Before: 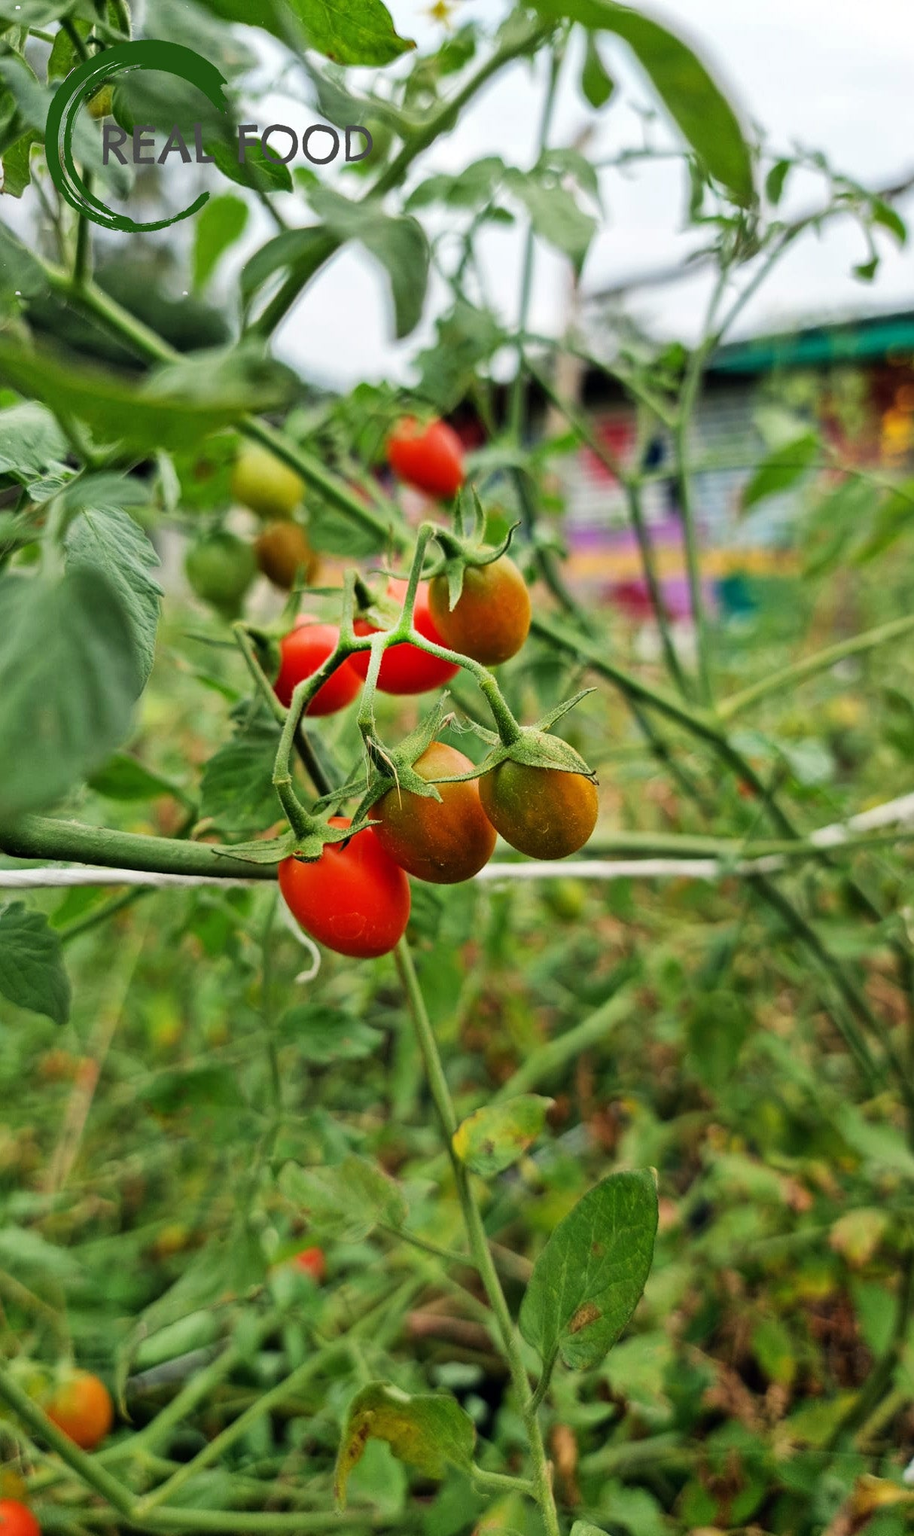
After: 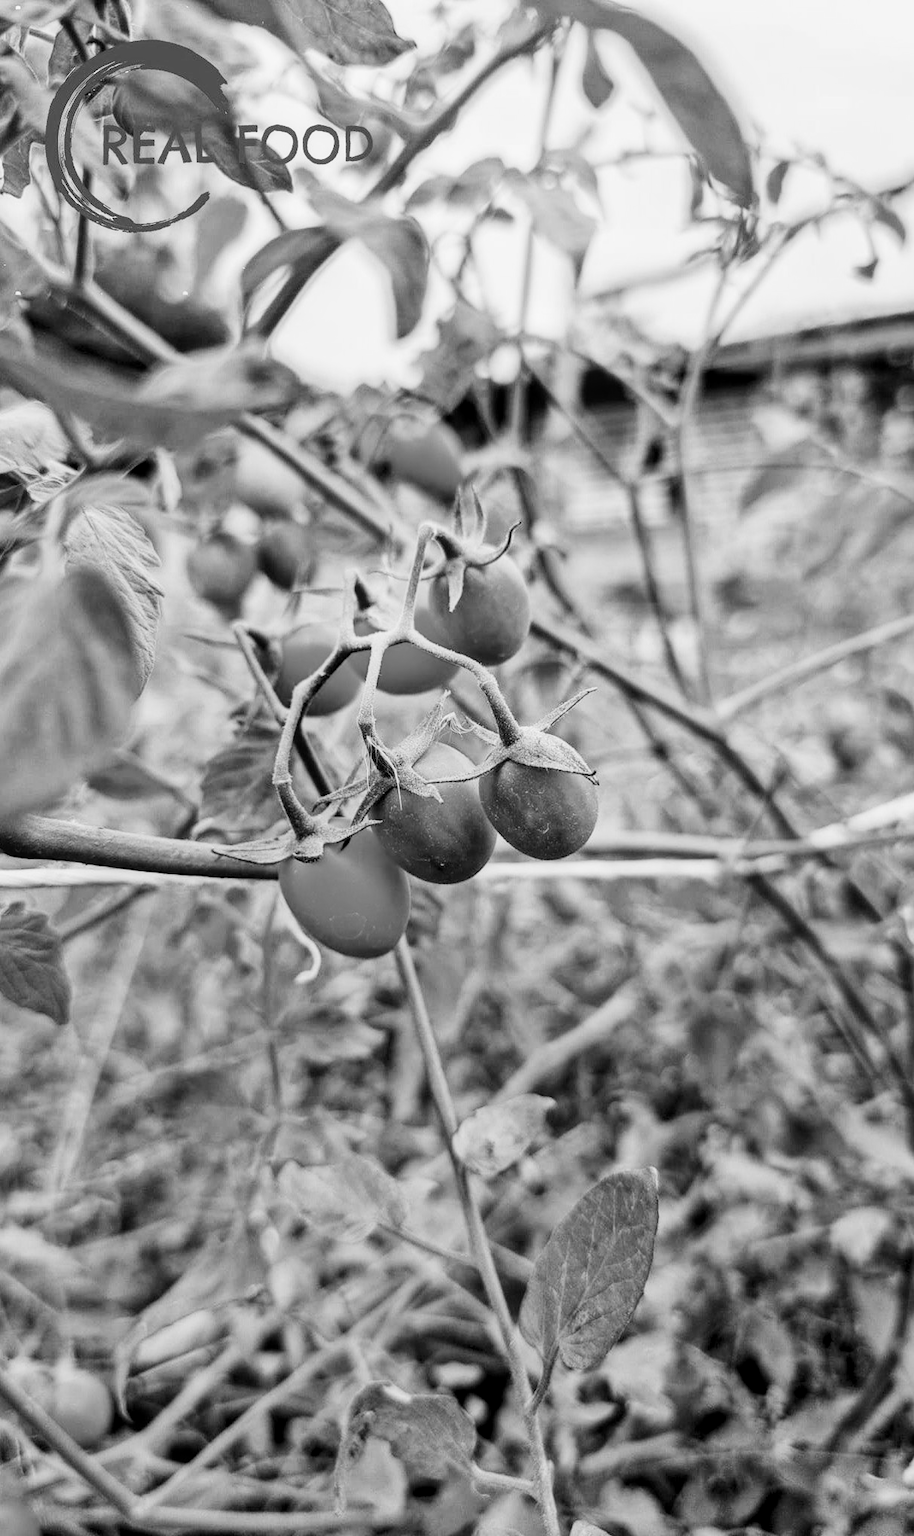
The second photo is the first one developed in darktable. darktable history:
exposure: black level correction 0, exposure 0.7 EV, compensate exposure bias true, compensate highlight preservation false
monochrome: on, module defaults
filmic rgb: black relative exposure -7.5 EV, white relative exposure 5 EV, hardness 3.31, contrast 1.3, contrast in shadows safe
local contrast: on, module defaults
